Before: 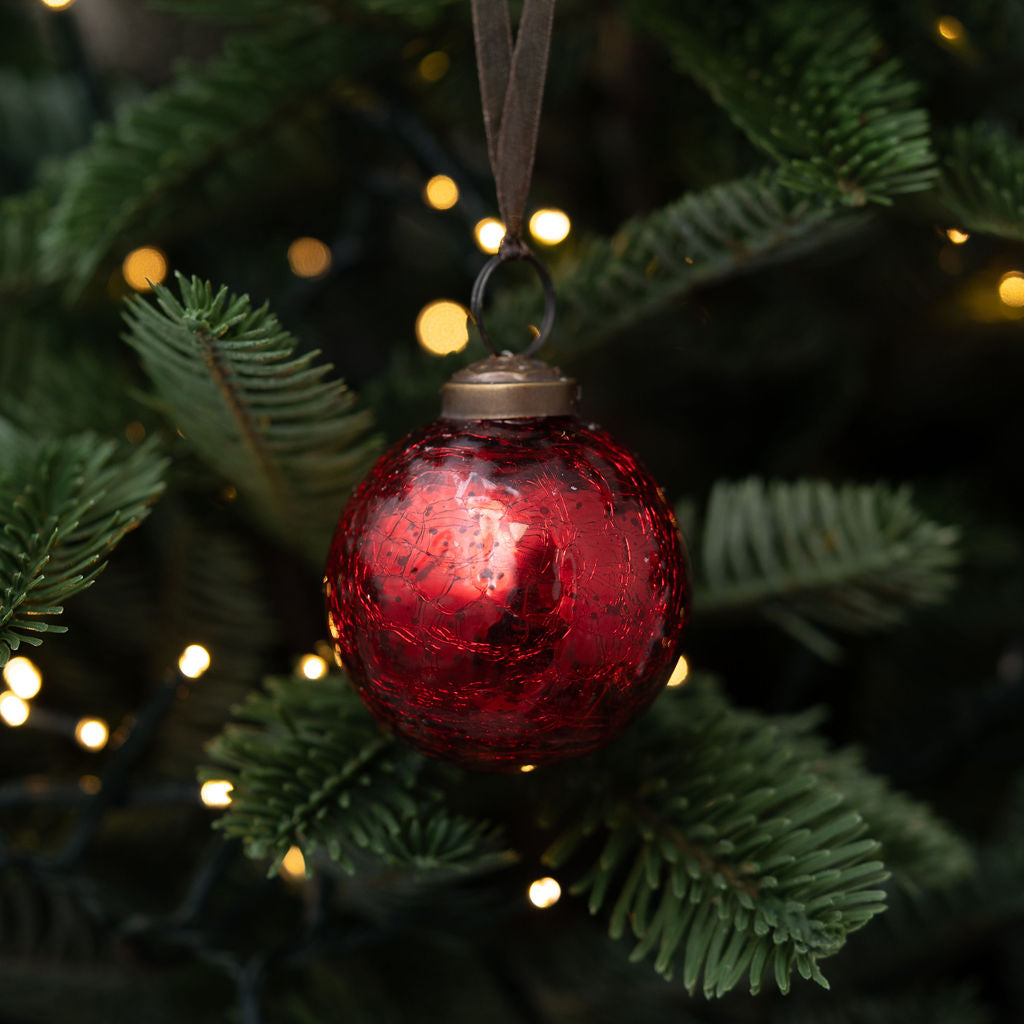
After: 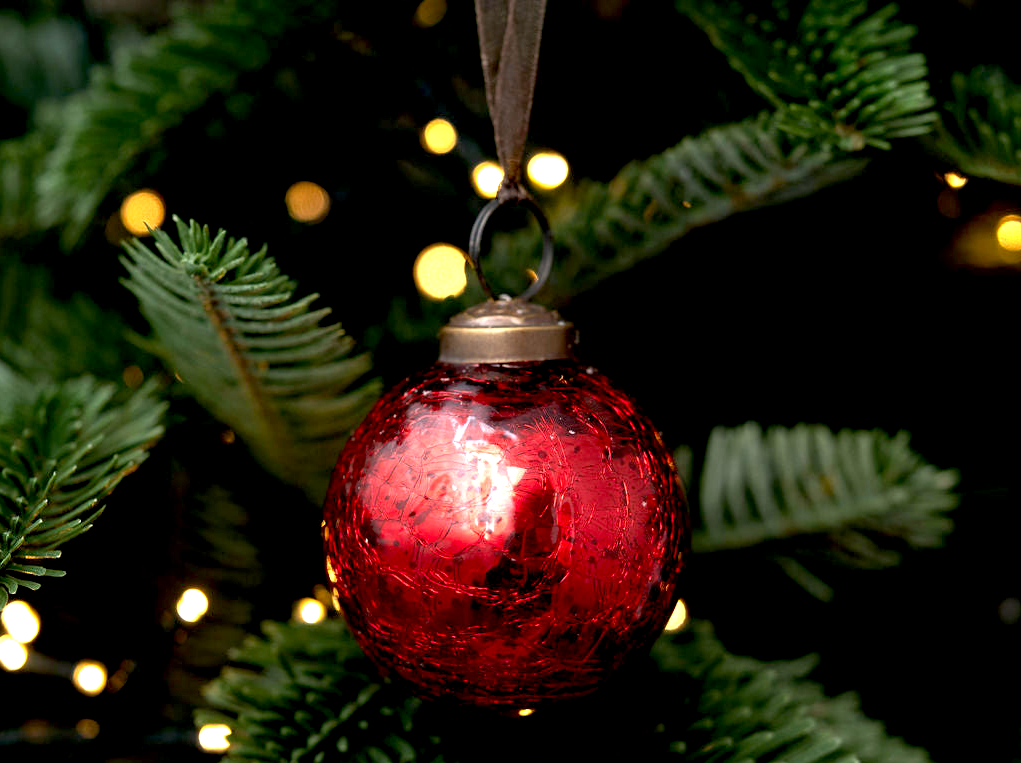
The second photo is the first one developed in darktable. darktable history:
exposure: black level correction 0.01, exposure 1 EV, compensate highlight preservation false
crop: left 0.224%, top 5.503%, bottom 19.921%
